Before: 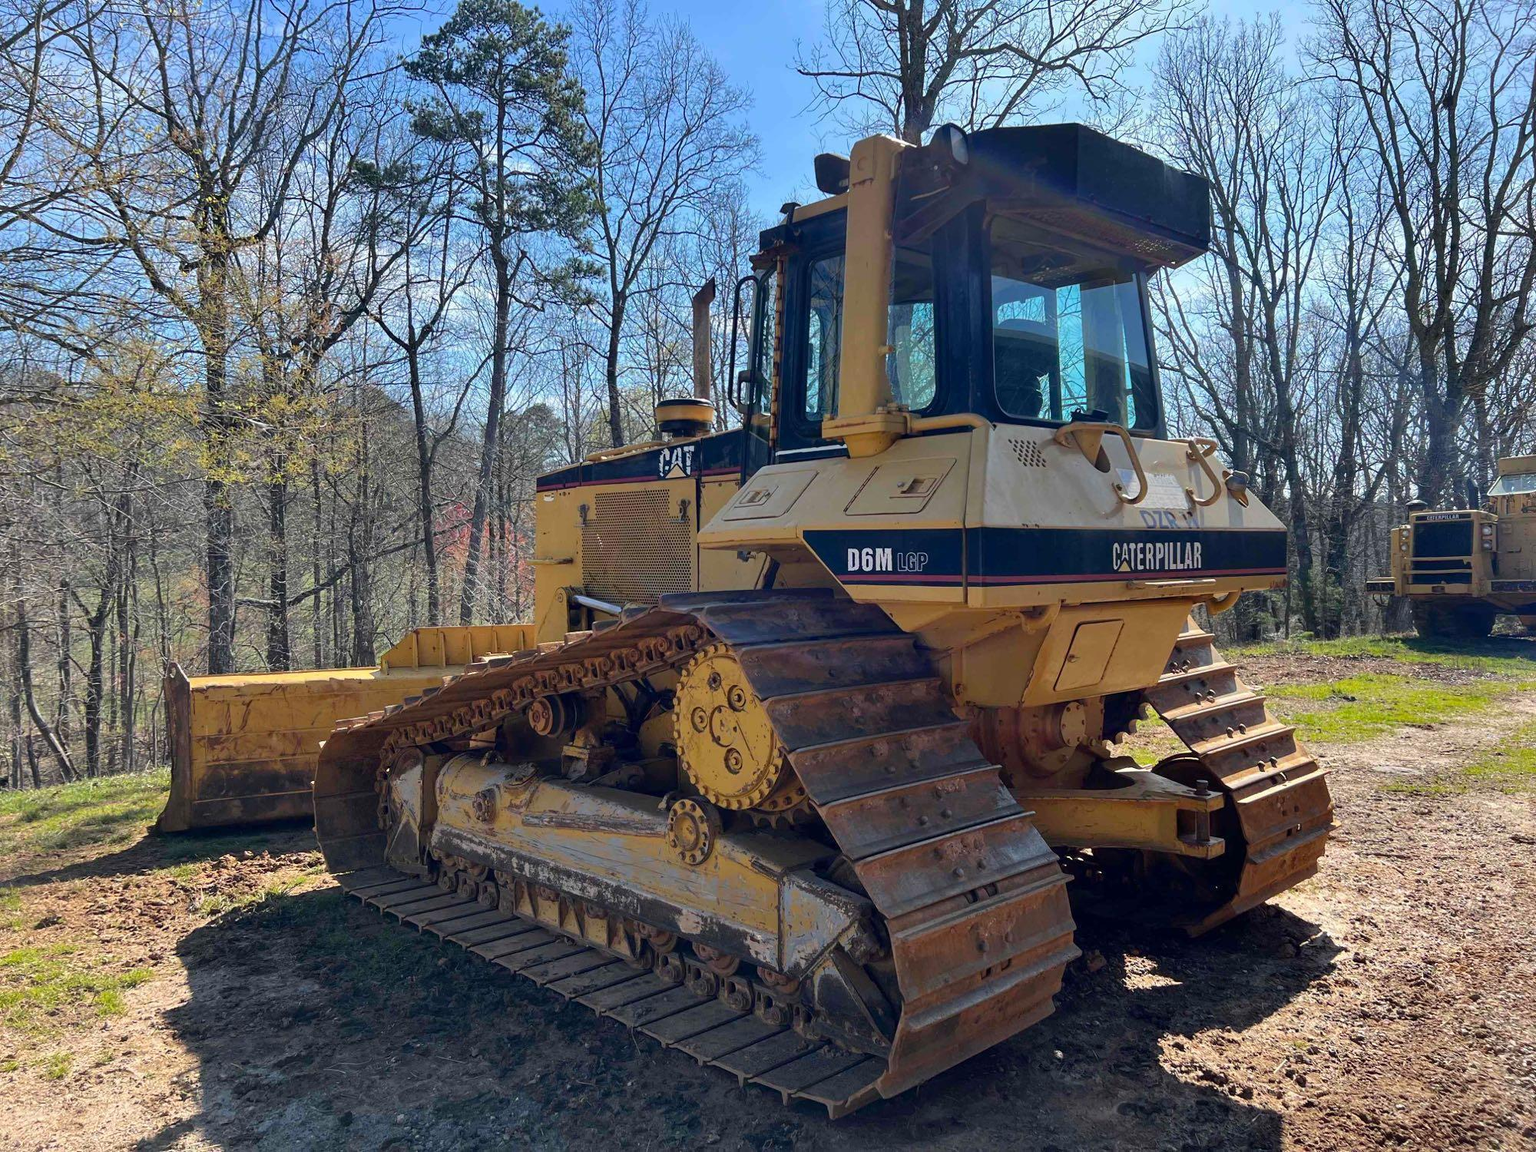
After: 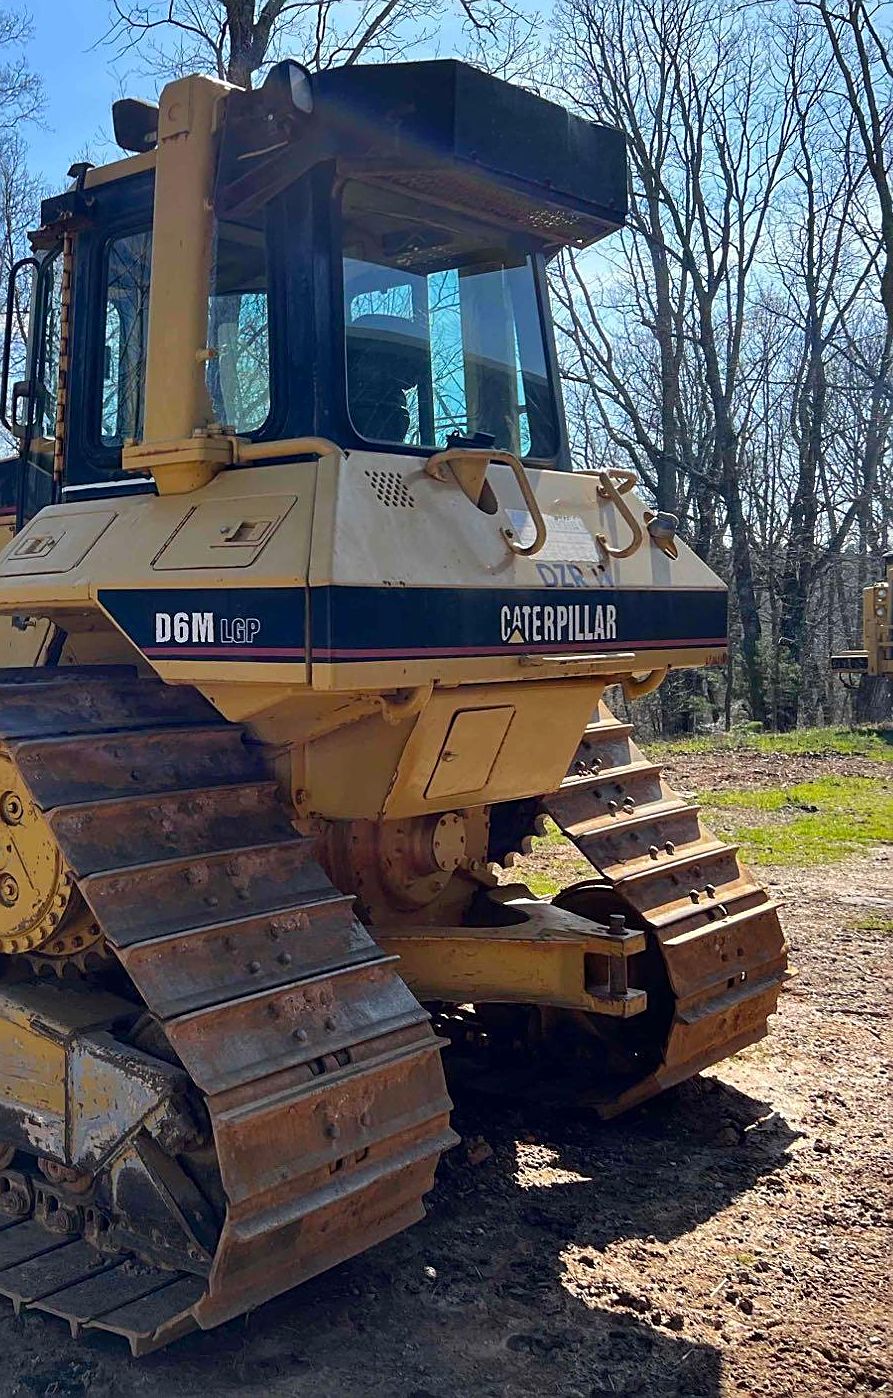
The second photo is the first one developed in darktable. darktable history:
crop: left 47.45%, top 6.793%, right 7.878%
sharpen: on, module defaults
